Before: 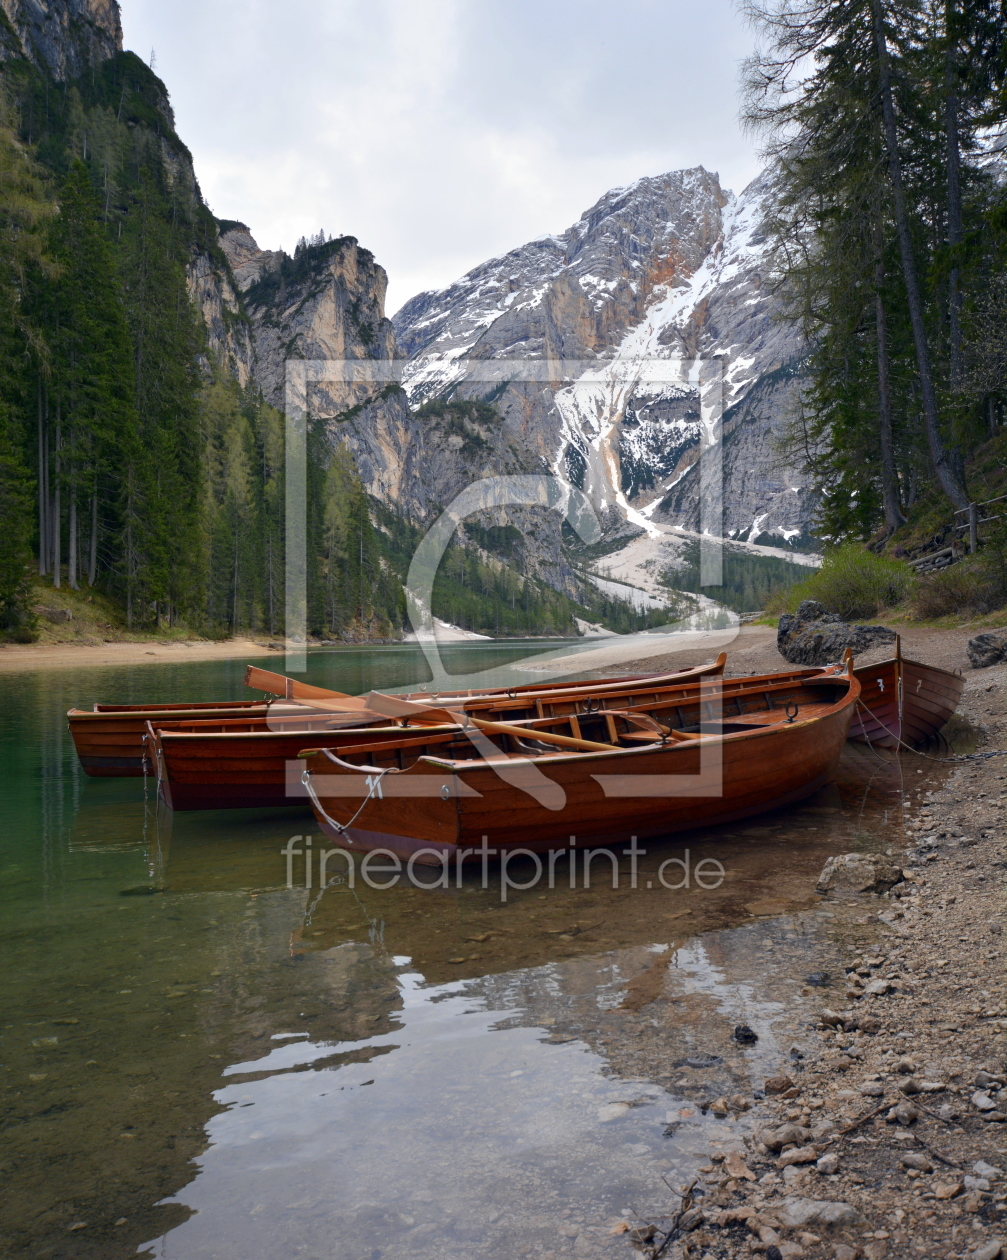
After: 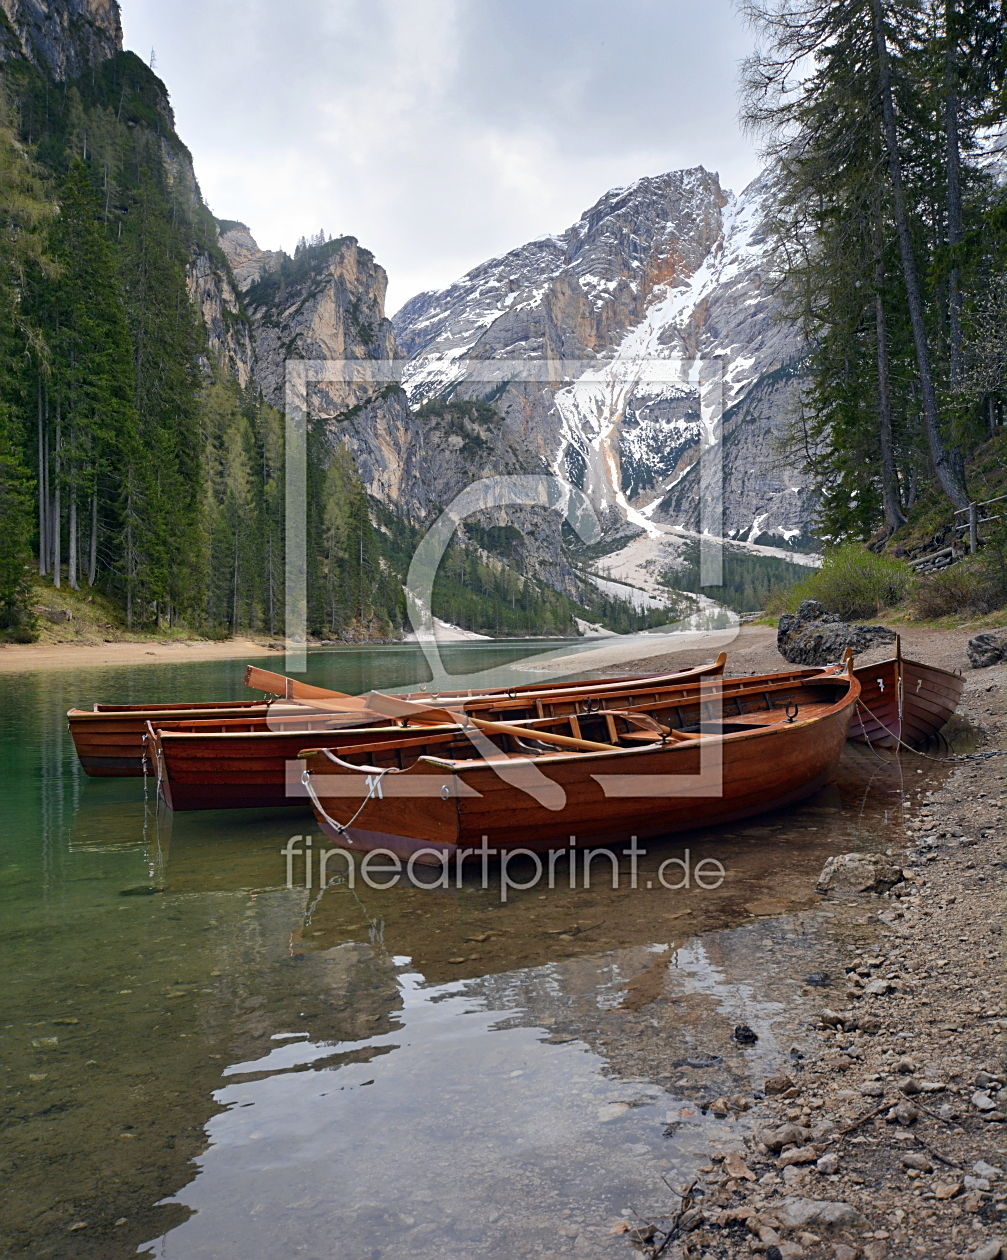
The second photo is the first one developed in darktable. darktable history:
sharpen: on, module defaults
shadows and highlights: low approximation 0.01, soften with gaussian
bloom: size 9%, threshold 100%, strength 7%
